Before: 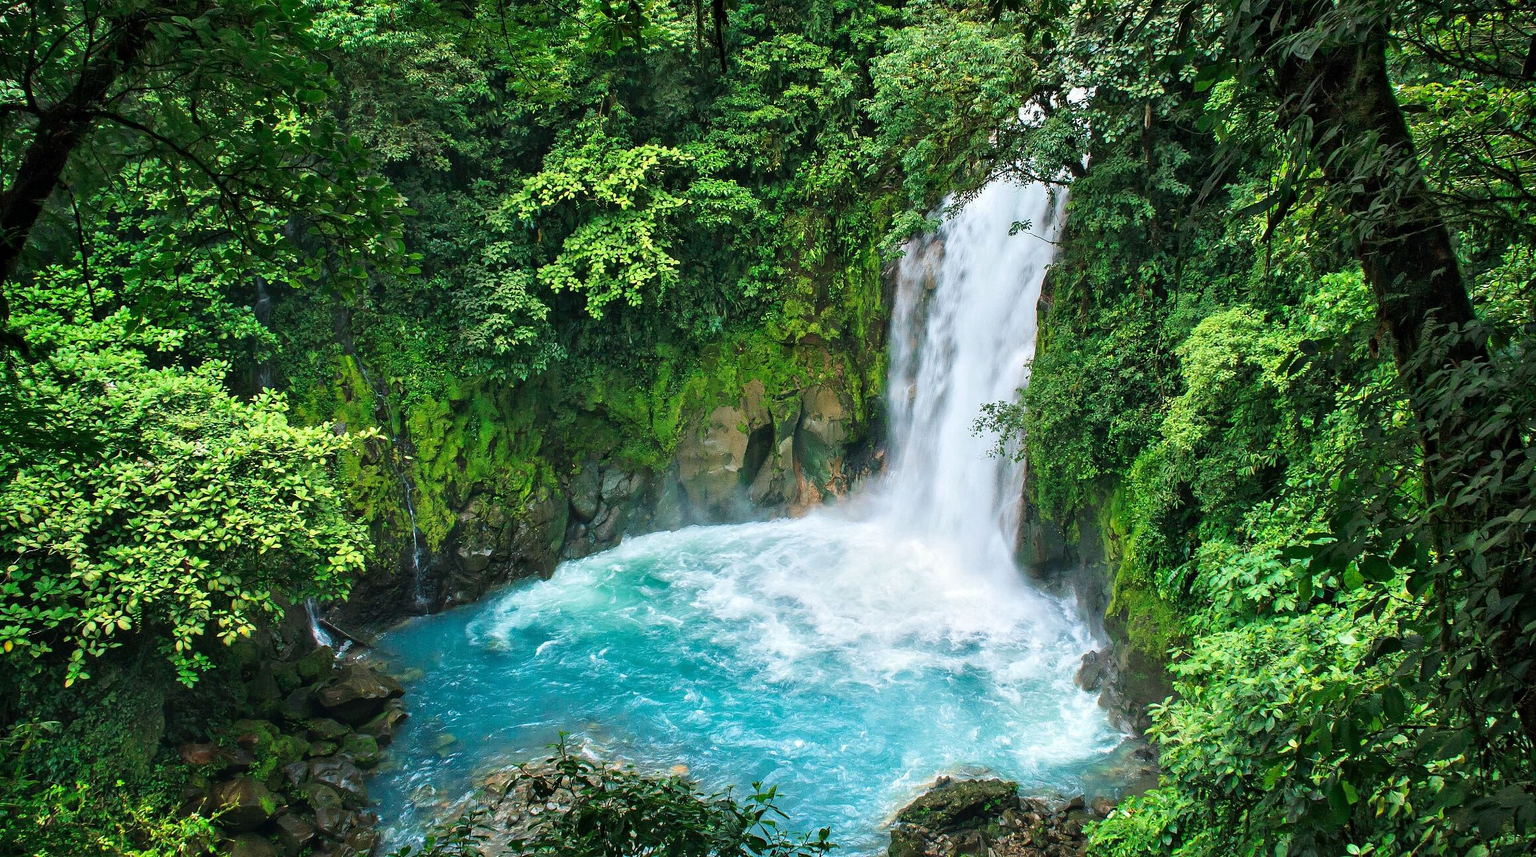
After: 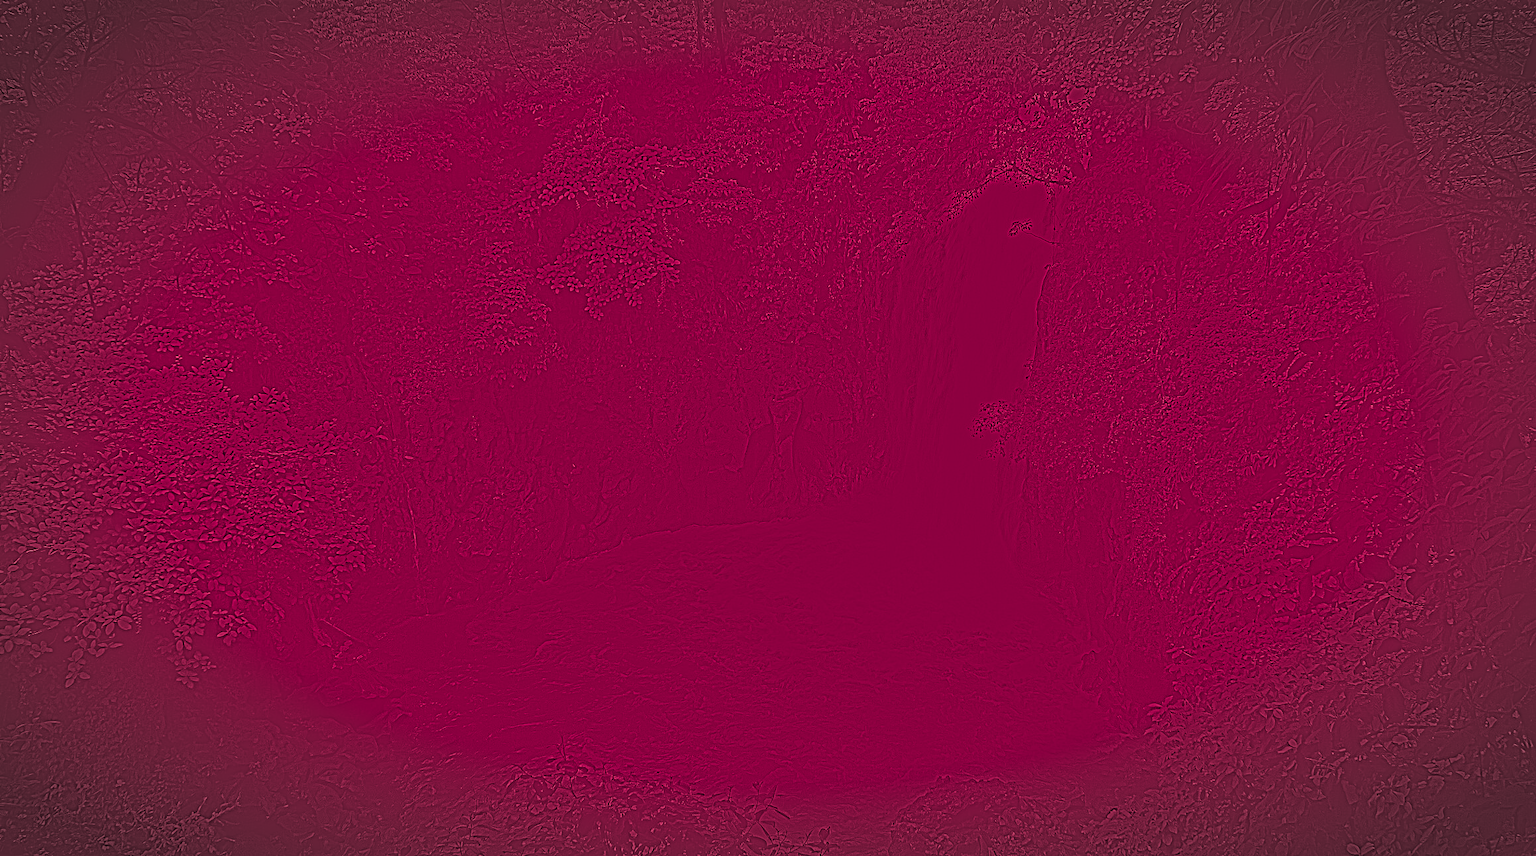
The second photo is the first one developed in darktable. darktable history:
rgb levels: levels [[0.01, 0.419, 0.839], [0, 0.5, 1], [0, 0.5, 1]]
highpass: sharpness 9.84%, contrast boost 9.94%
vignetting: automatic ratio true
color balance rgb: shadows lift › luminance -18.76%, shadows lift › chroma 35.44%, power › luminance -3.76%, power › hue 142.17°, highlights gain › chroma 7.5%, highlights gain › hue 184.75°, global offset › luminance -0.52%, global offset › chroma 0.91%, global offset › hue 173.36°, shadows fall-off 300%, white fulcrum 2 EV, highlights fall-off 300%, linear chroma grading › shadows 17.19%, linear chroma grading › highlights 61.12%, linear chroma grading › global chroma 50%, hue shift -150.52°, perceptual brilliance grading › global brilliance 12%, mask middle-gray fulcrum 100%, contrast gray fulcrum 38.43%, contrast 35.15%, saturation formula JzAzBz (2021)
color correction: highlights a* -8, highlights b* 3.1
